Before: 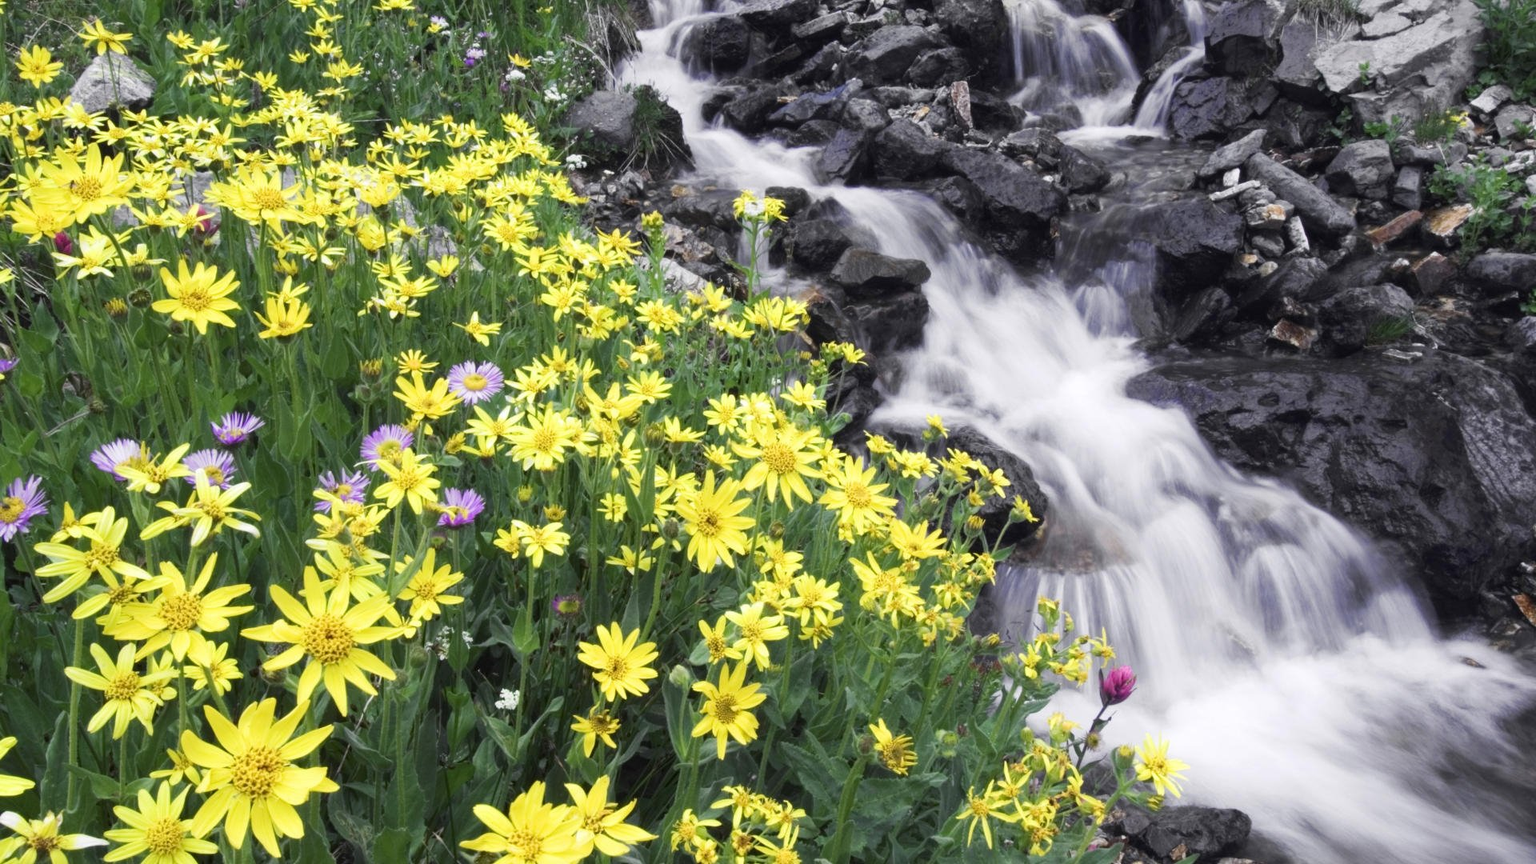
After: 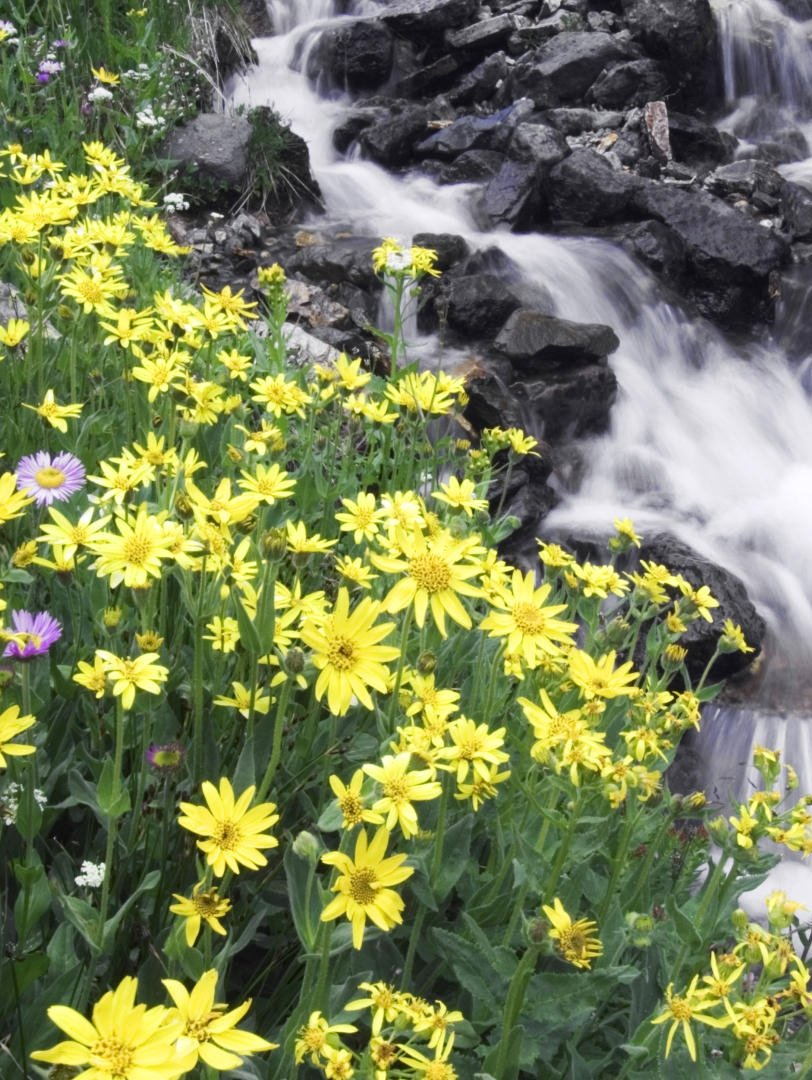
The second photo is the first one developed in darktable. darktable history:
crop: left 28.354%, right 29.33%
tone equalizer: mask exposure compensation -0.502 EV
